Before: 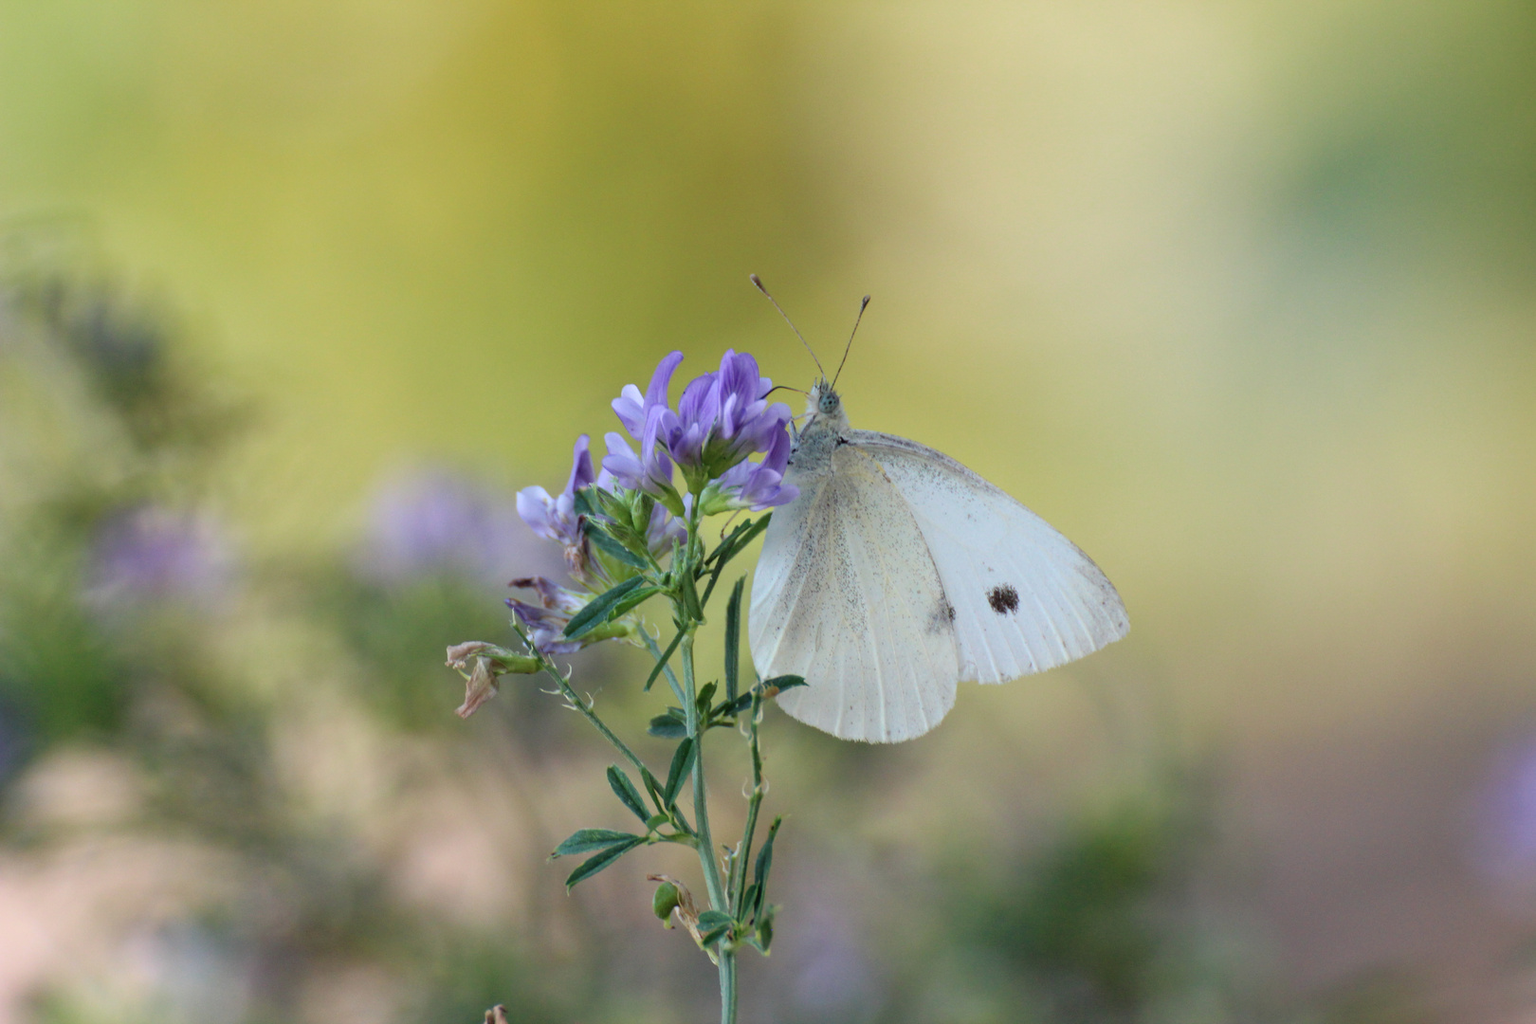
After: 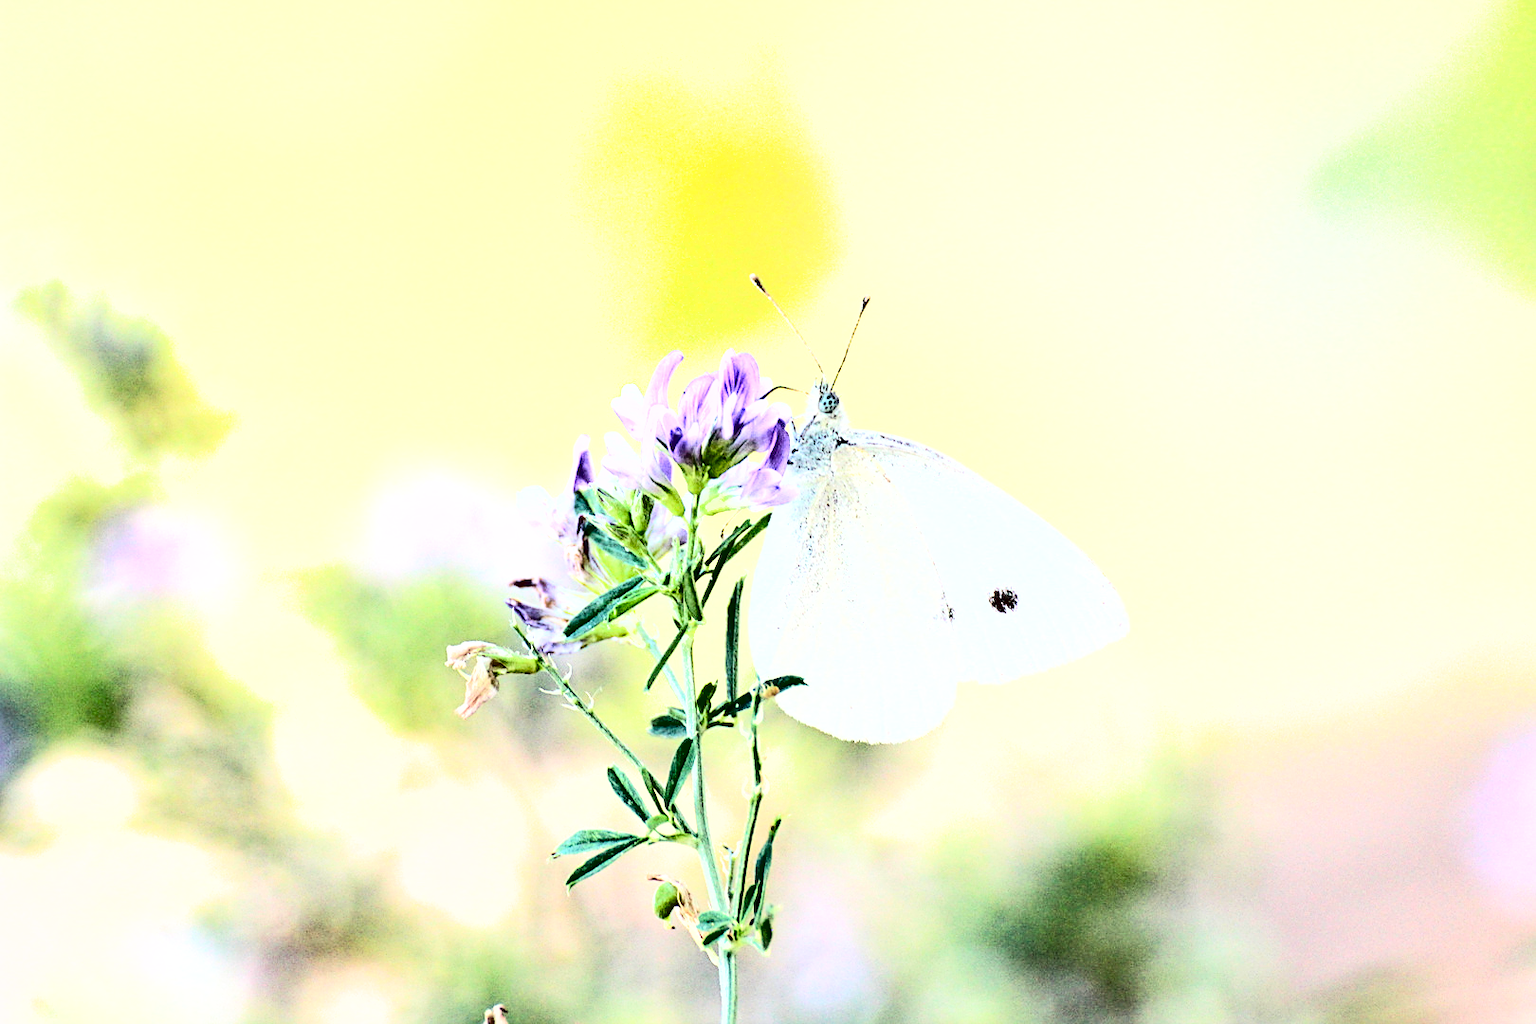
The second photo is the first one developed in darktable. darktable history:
contrast brightness saturation: contrast 0.43, brightness 0.56, saturation -0.19
shadows and highlights: shadows 40, highlights -54, highlights color adjustment 46%, low approximation 0.01, soften with gaussian
velvia: strength 6%
exposure: black level correction 0.016, exposure 1.774 EV, compensate highlight preservation false
sharpen: on, module defaults
